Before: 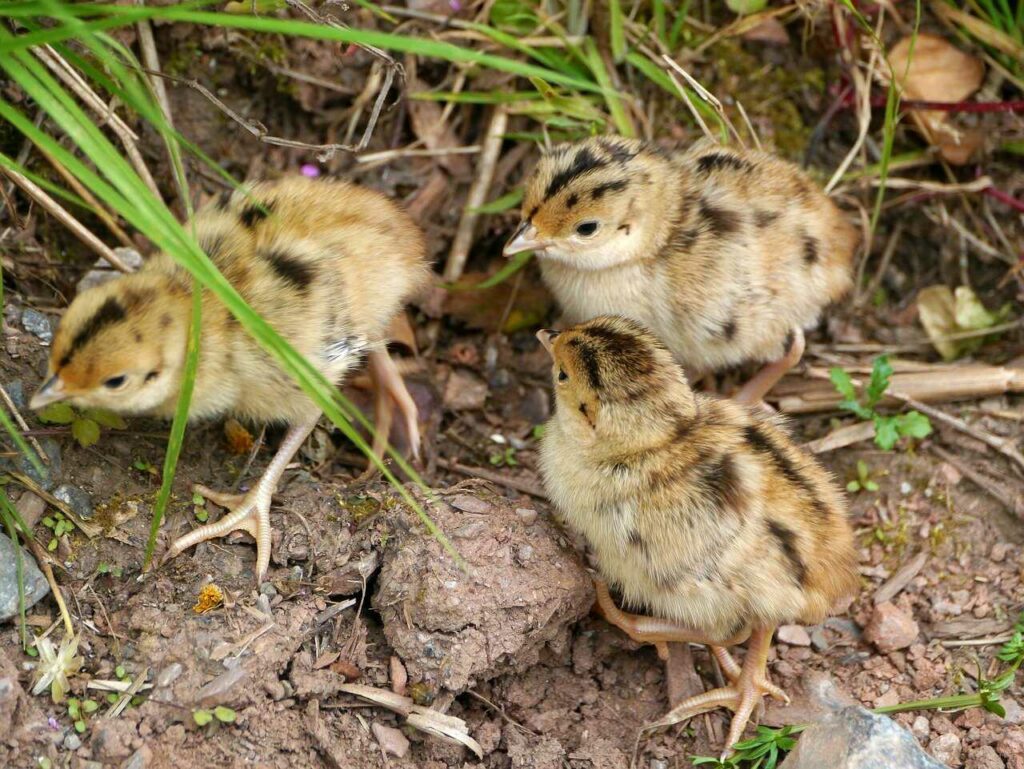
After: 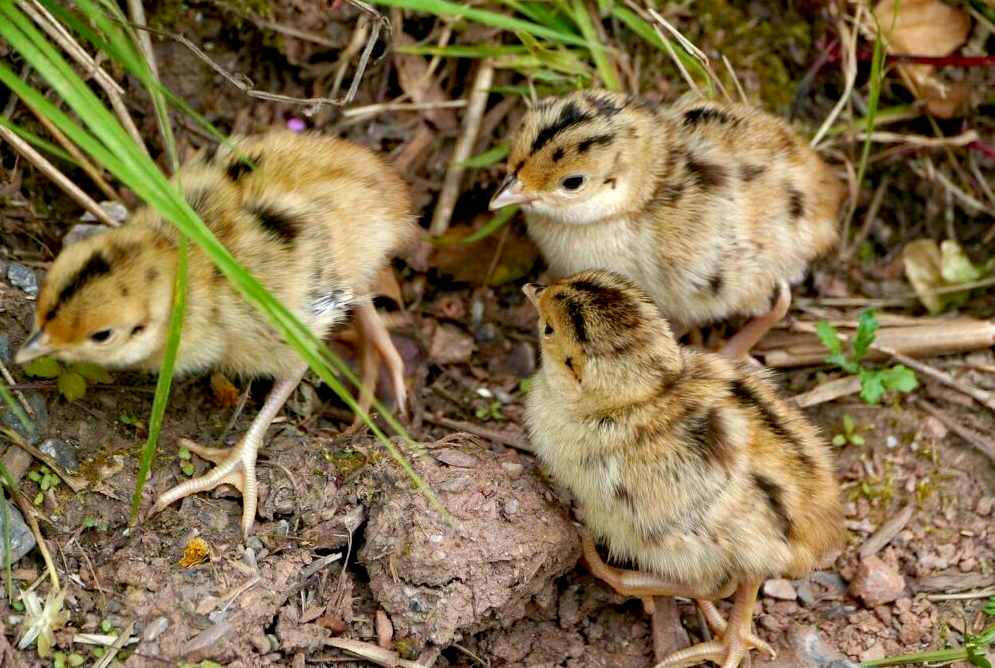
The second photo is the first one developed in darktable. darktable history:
exposure: black level correction 0.009, compensate highlight preservation false
haze removal: compatibility mode true, adaptive false
crop: left 1.435%, top 6.089%, right 1.345%, bottom 6.954%
